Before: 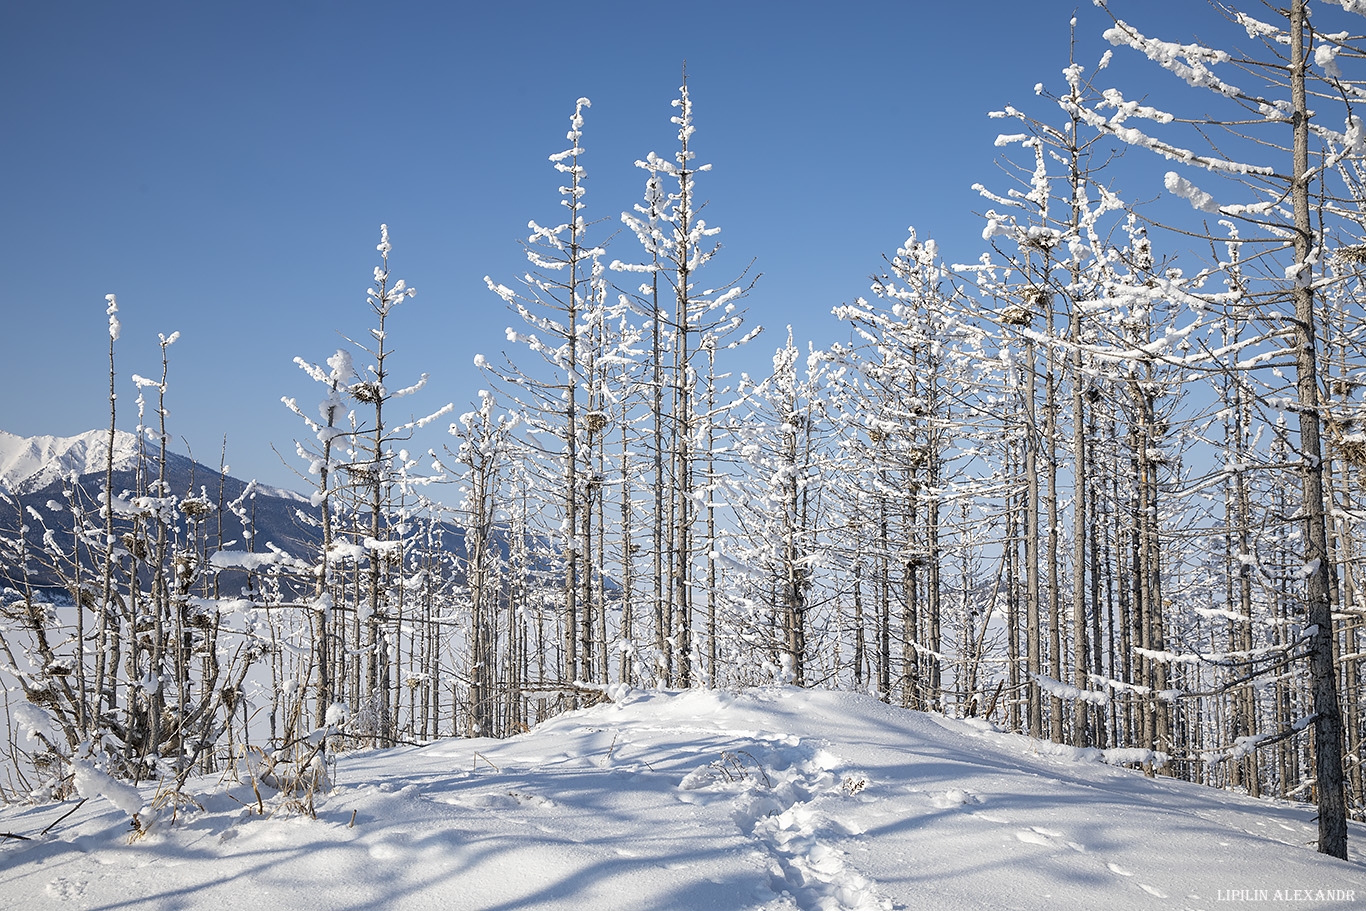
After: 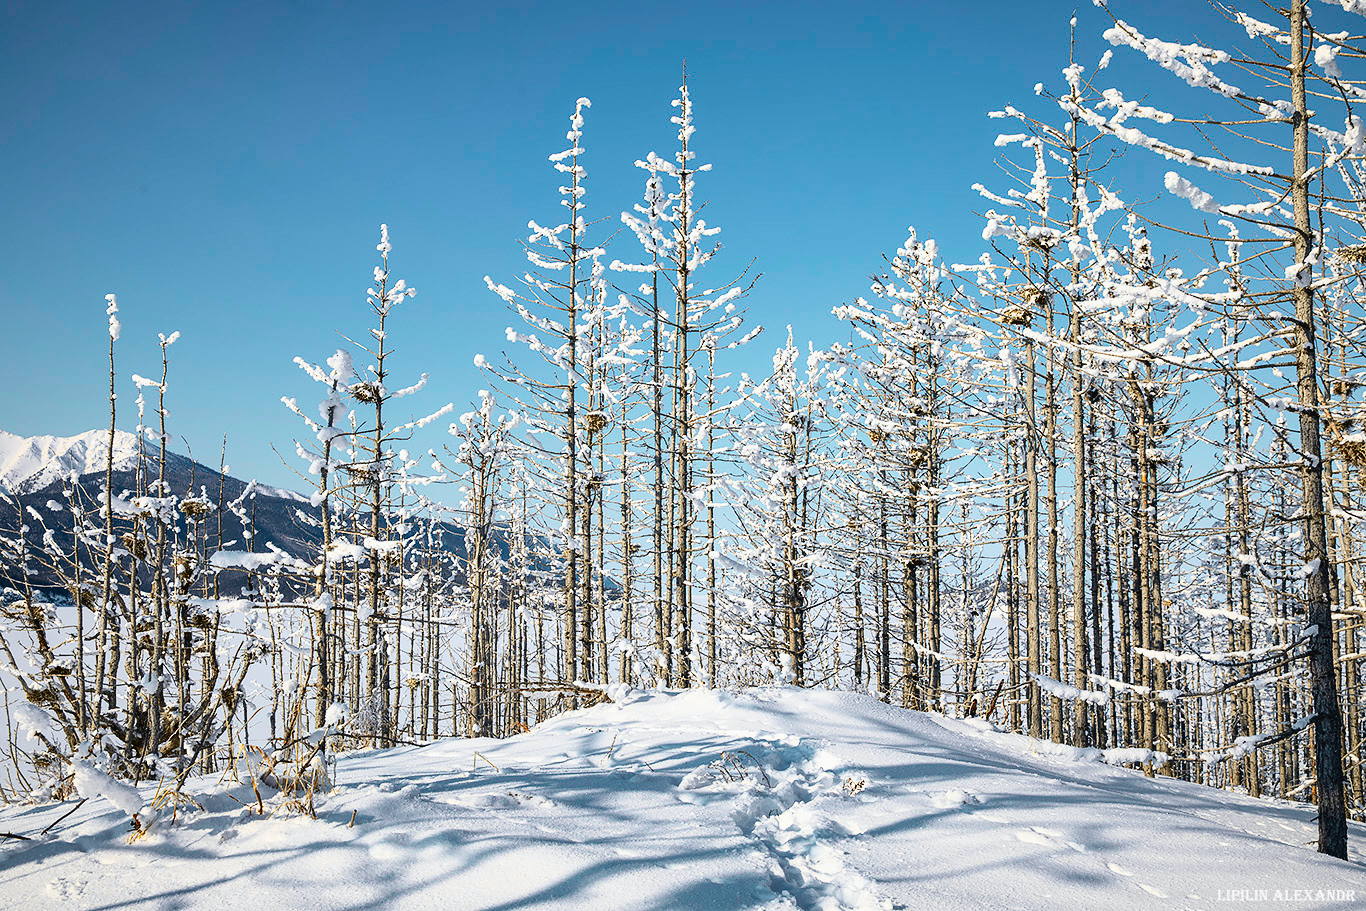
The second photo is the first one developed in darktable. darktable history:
shadows and highlights: shadows 49.27, highlights -42.47, soften with gaussian
tone curve: curves: ch0 [(0, 0.023) (0.132, 0.075) (0.251, 0.186) (0.441, 0.476) (0.662, 0.757) (0.849, 0.927) (1, 0.99)]; ch1 [(0, 0) (0.447, 0.411) (0.483, 0.469) (0.498, 0.496) (0.518, 0.514) (0.561, 0.59) (0.606, 0.659) (0.657, 0.725) (0.869, 0.916) (1, 1)]; ch2 [(0, 0) (0.307, 0.315) (0.425, 0.438) (0.483, 0.477) (0.503, 0.503) (0.526, 0.553) (0.552, 0.601) (0.615, 0.669) (0.703, 0.797) (0.985, 0.966)], color space Lab, independent channels, preserve colors none
